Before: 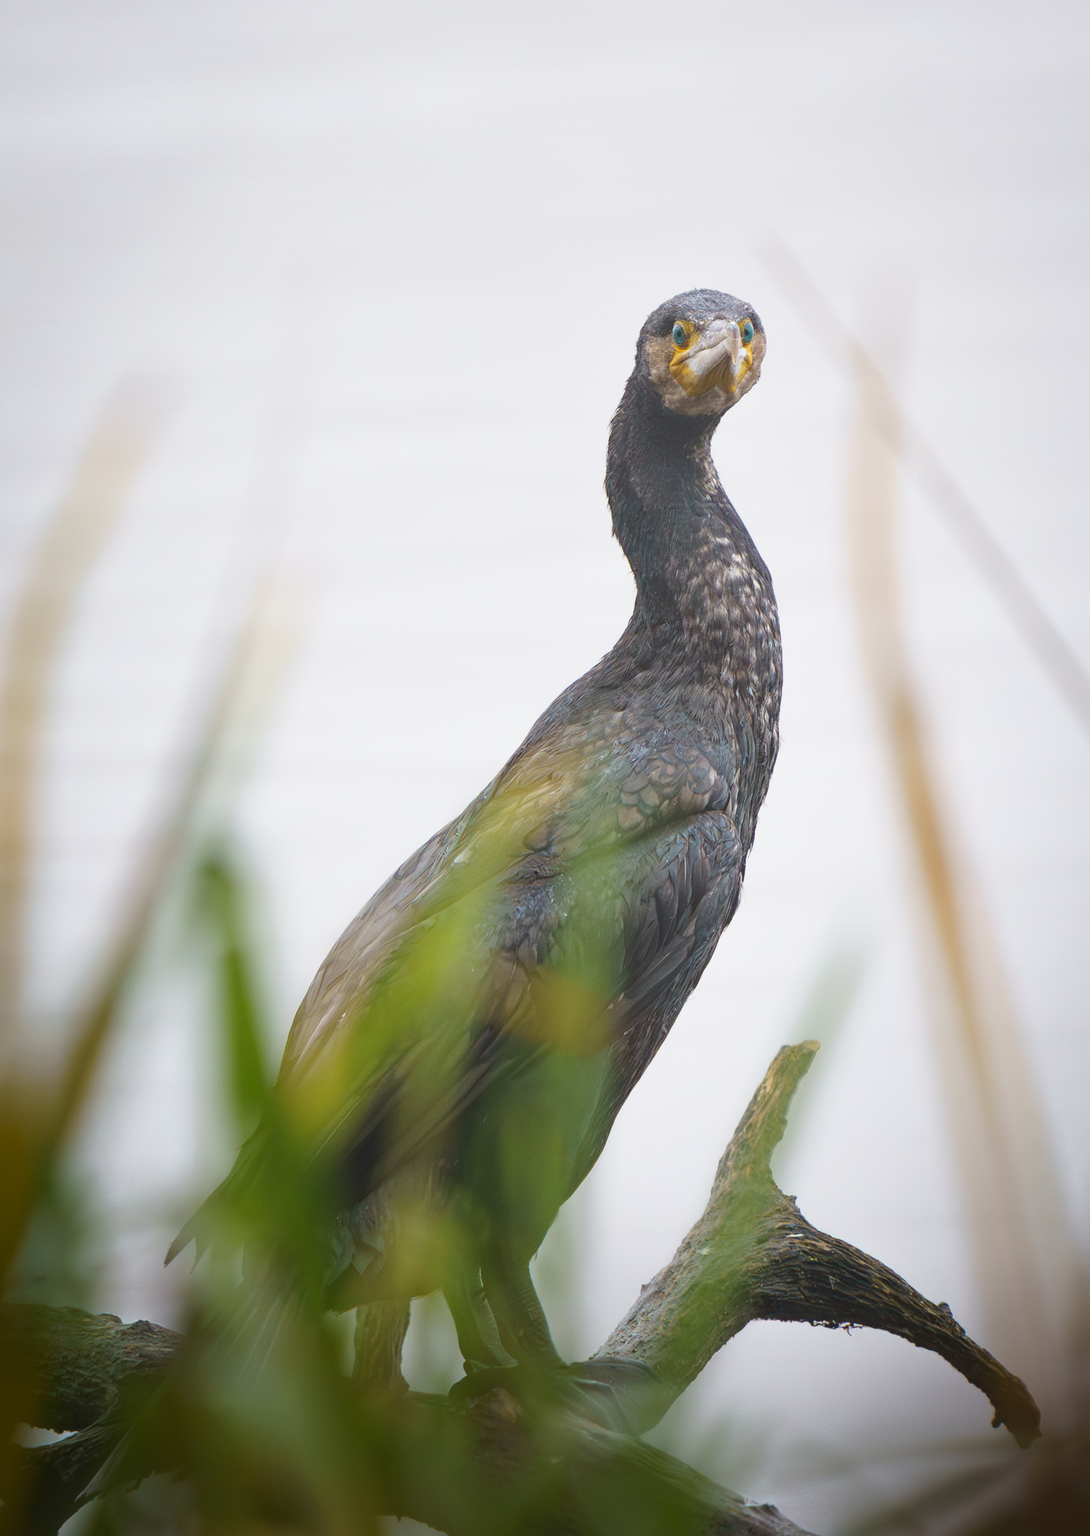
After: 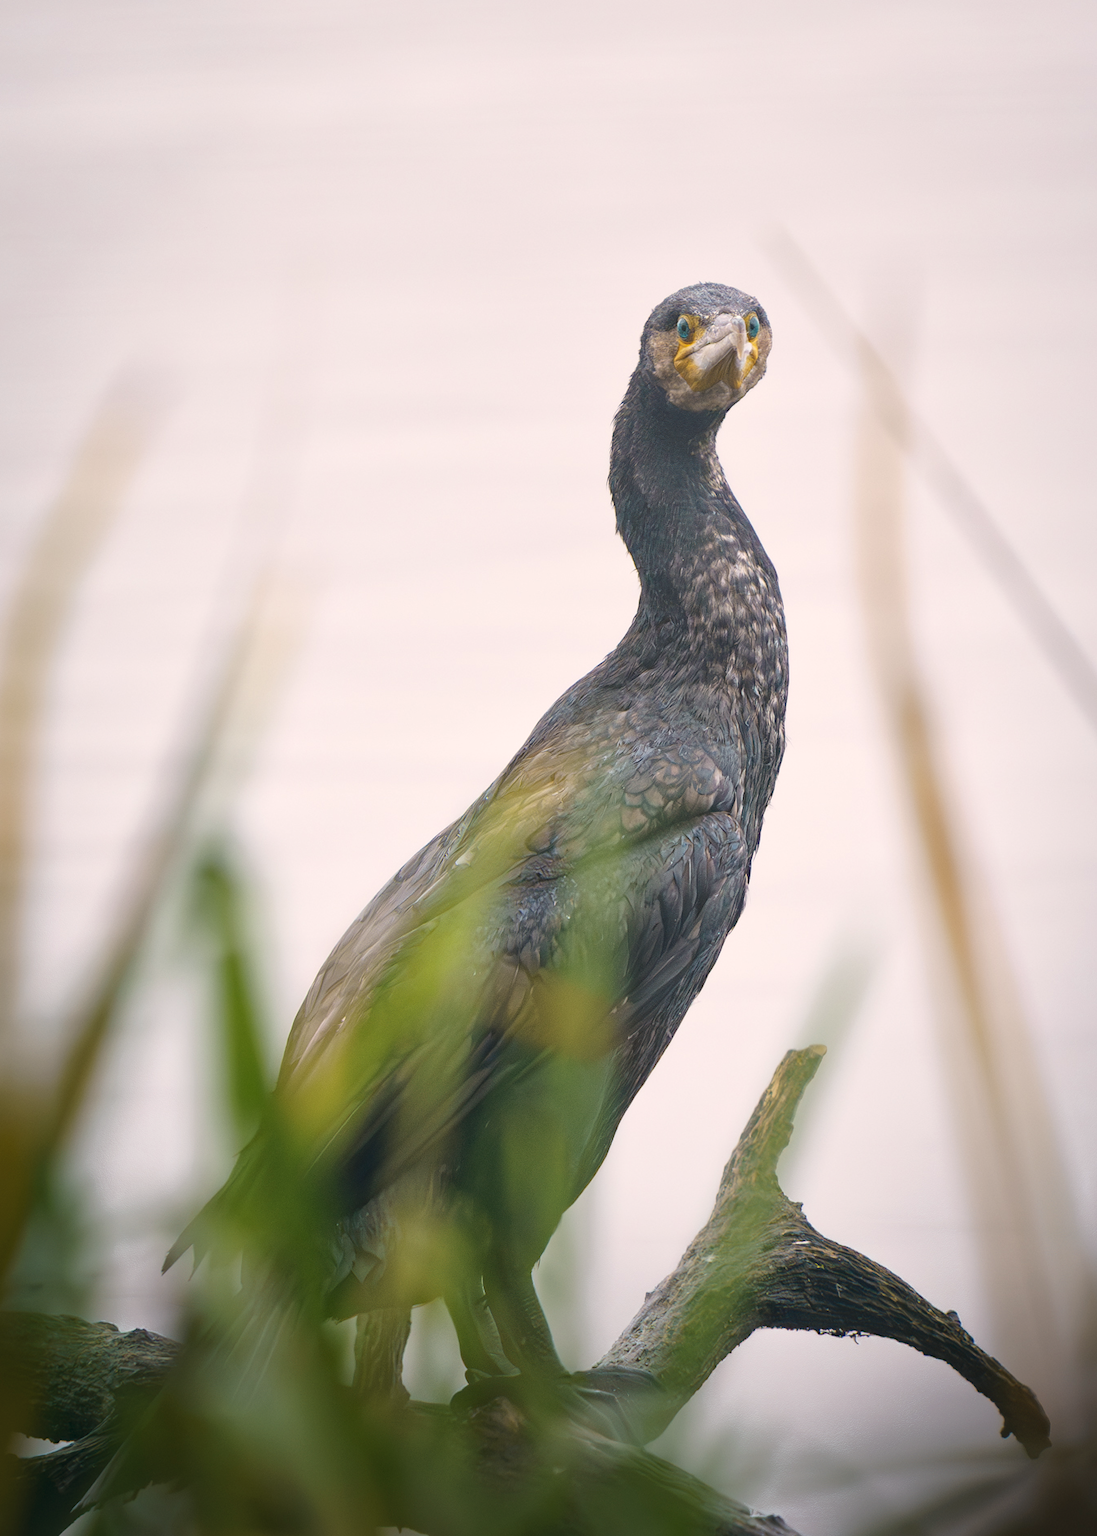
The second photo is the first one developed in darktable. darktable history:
color correction: highlights a* 5.34, highlights b* 5.34, shadows a* -4.37, shadows b* -5.25
contrast brightness saturation: saturation -0.063
local contrast: mode bilateral grid, contrast 21, coarseness 50, detail 119%, midtone range 0.2
crop: left 0.468%, top 0.703%, right 0.213%, bottom 0.671%
